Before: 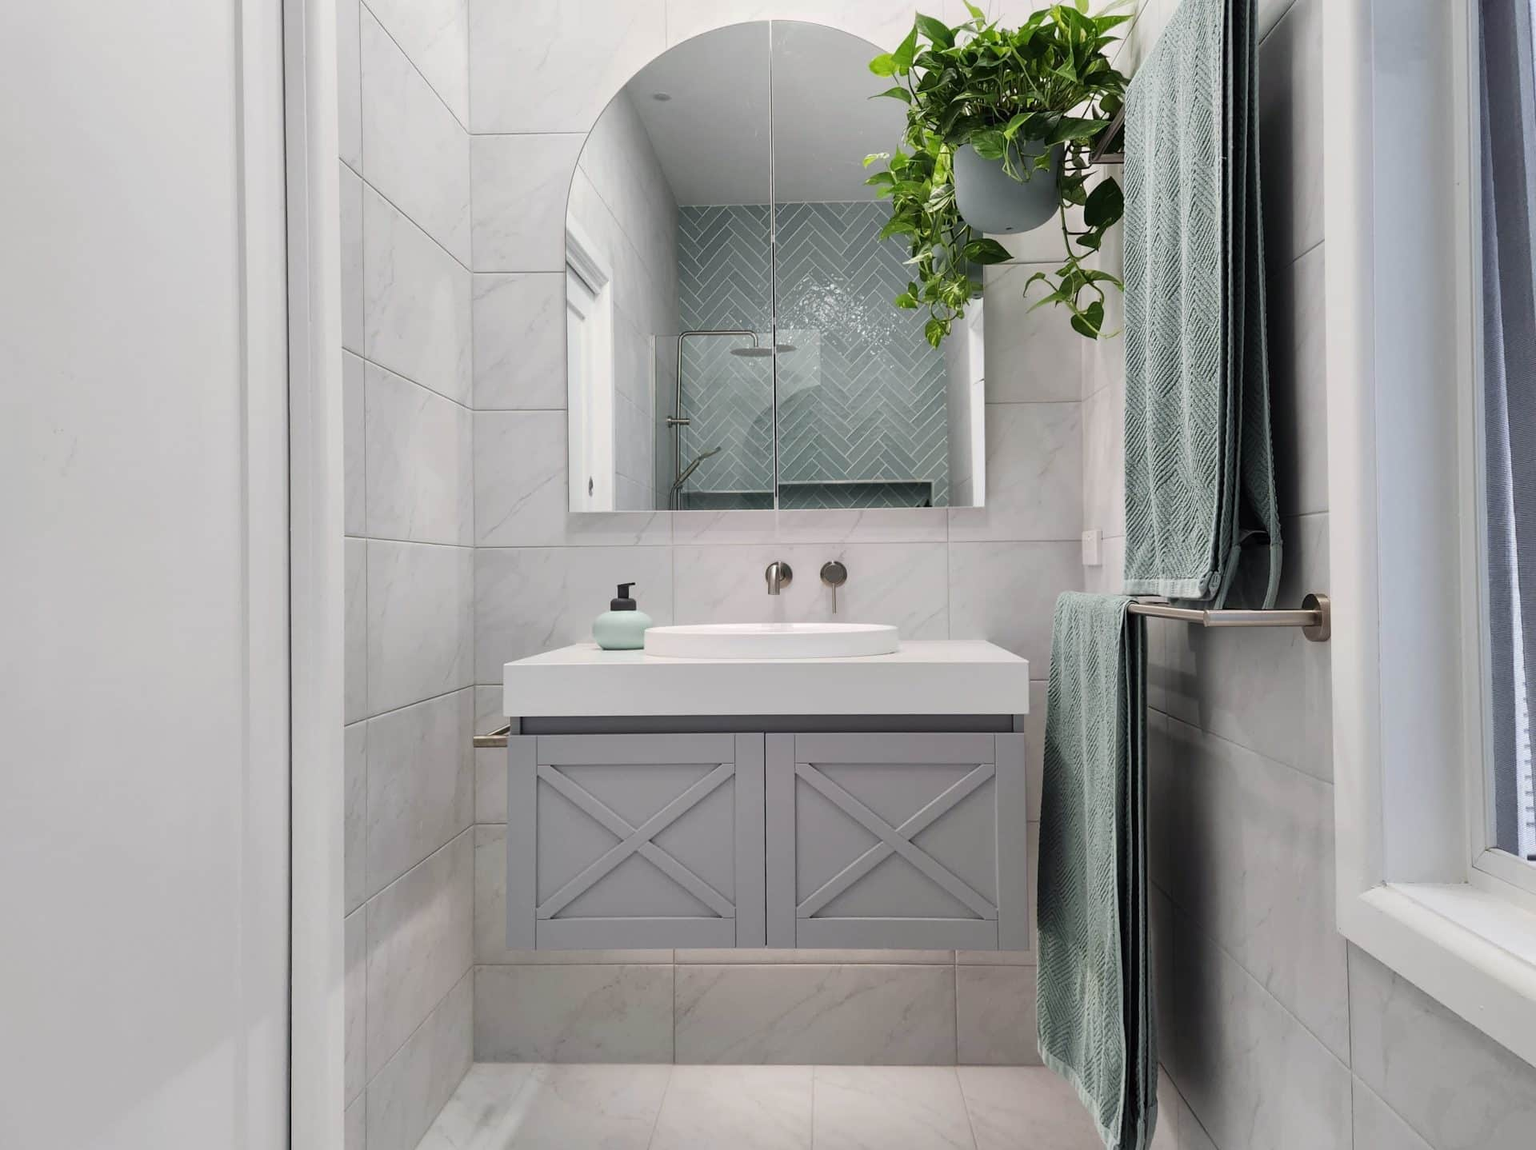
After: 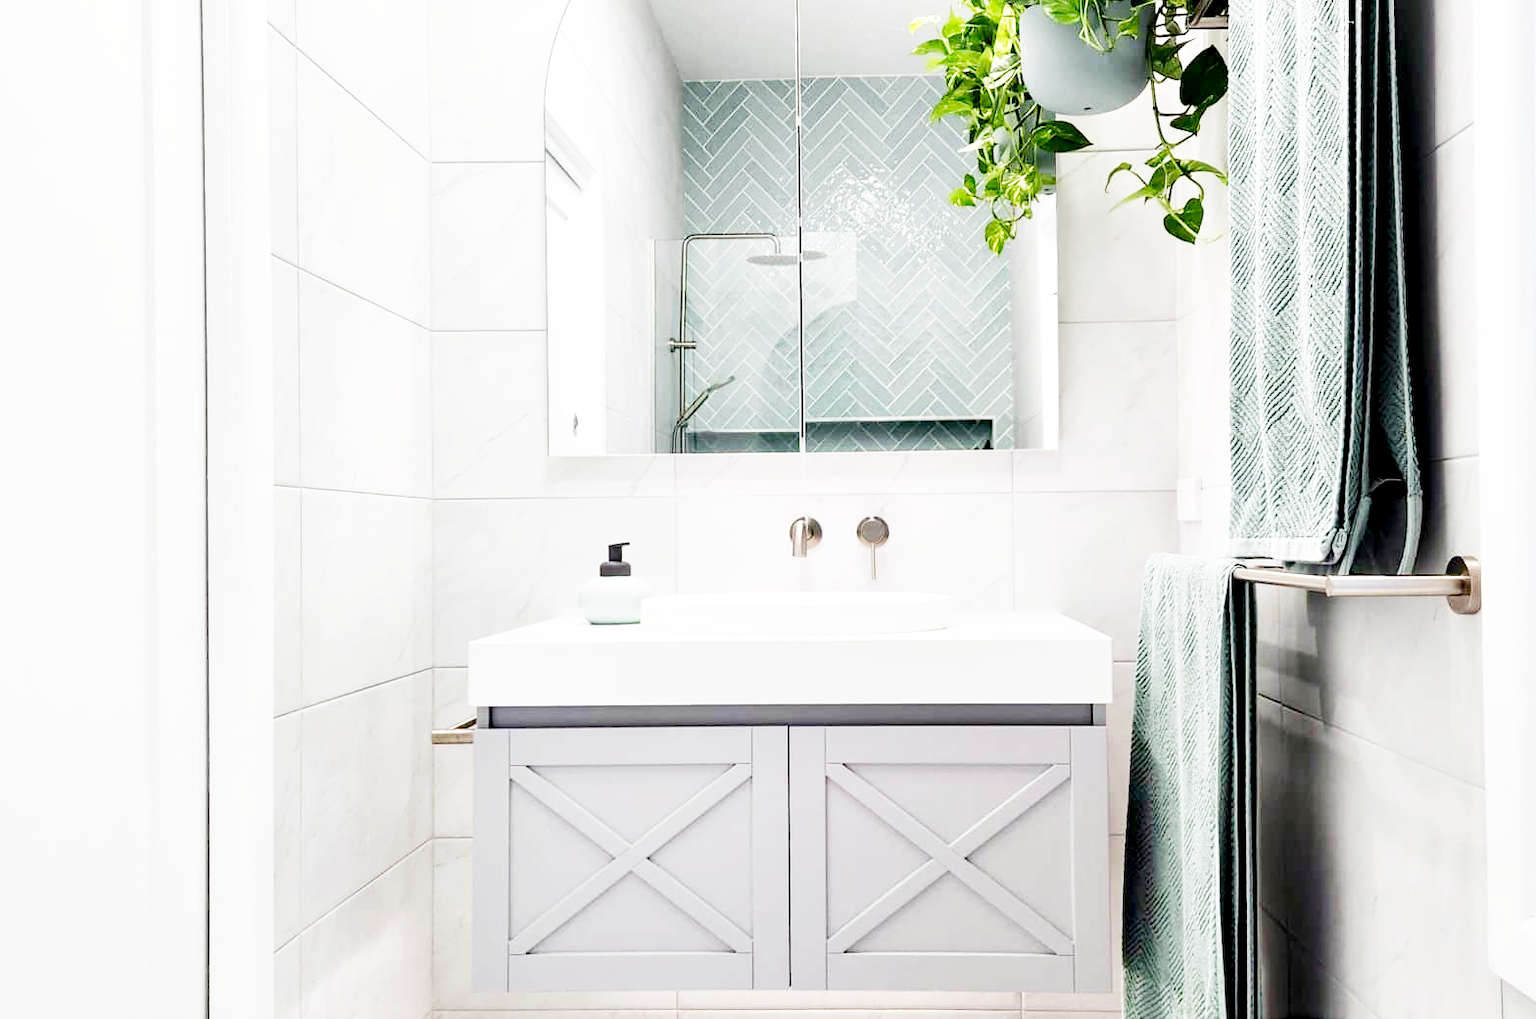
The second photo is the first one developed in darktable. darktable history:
base curve: curves: ch0 [(0, 0) (0.007, 0.004) (0.027, 0.03) (0.046, 0.07) (0.207, 0.54) (0.442, 0.872) (0.673, 0.972) (1, 1)], fusion 1, preserve colors none
crop: left 7.871%, top 12.175%, right 10.408%, bottom 15.4%
